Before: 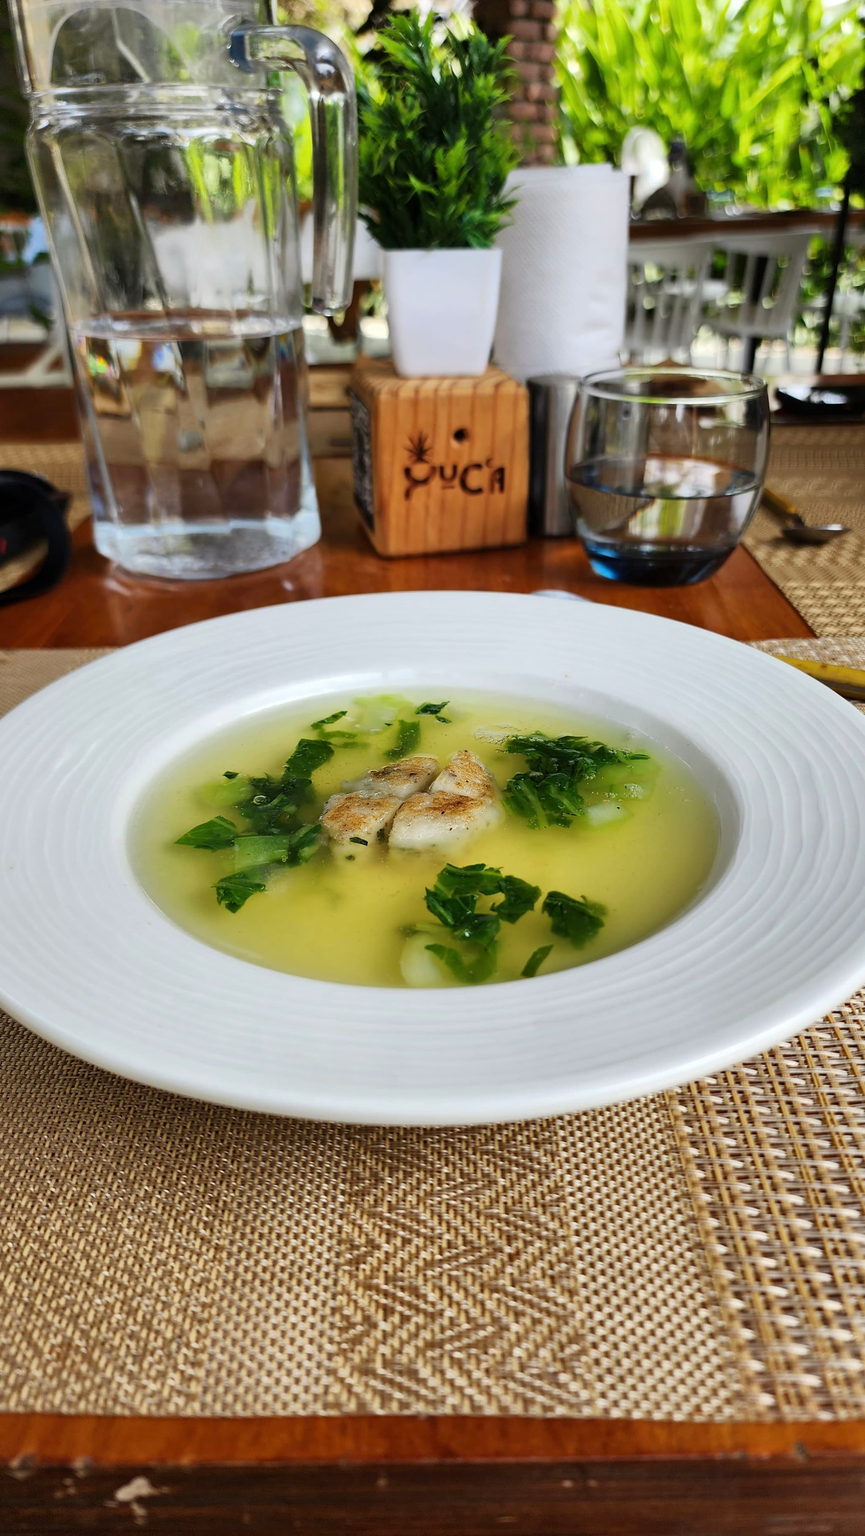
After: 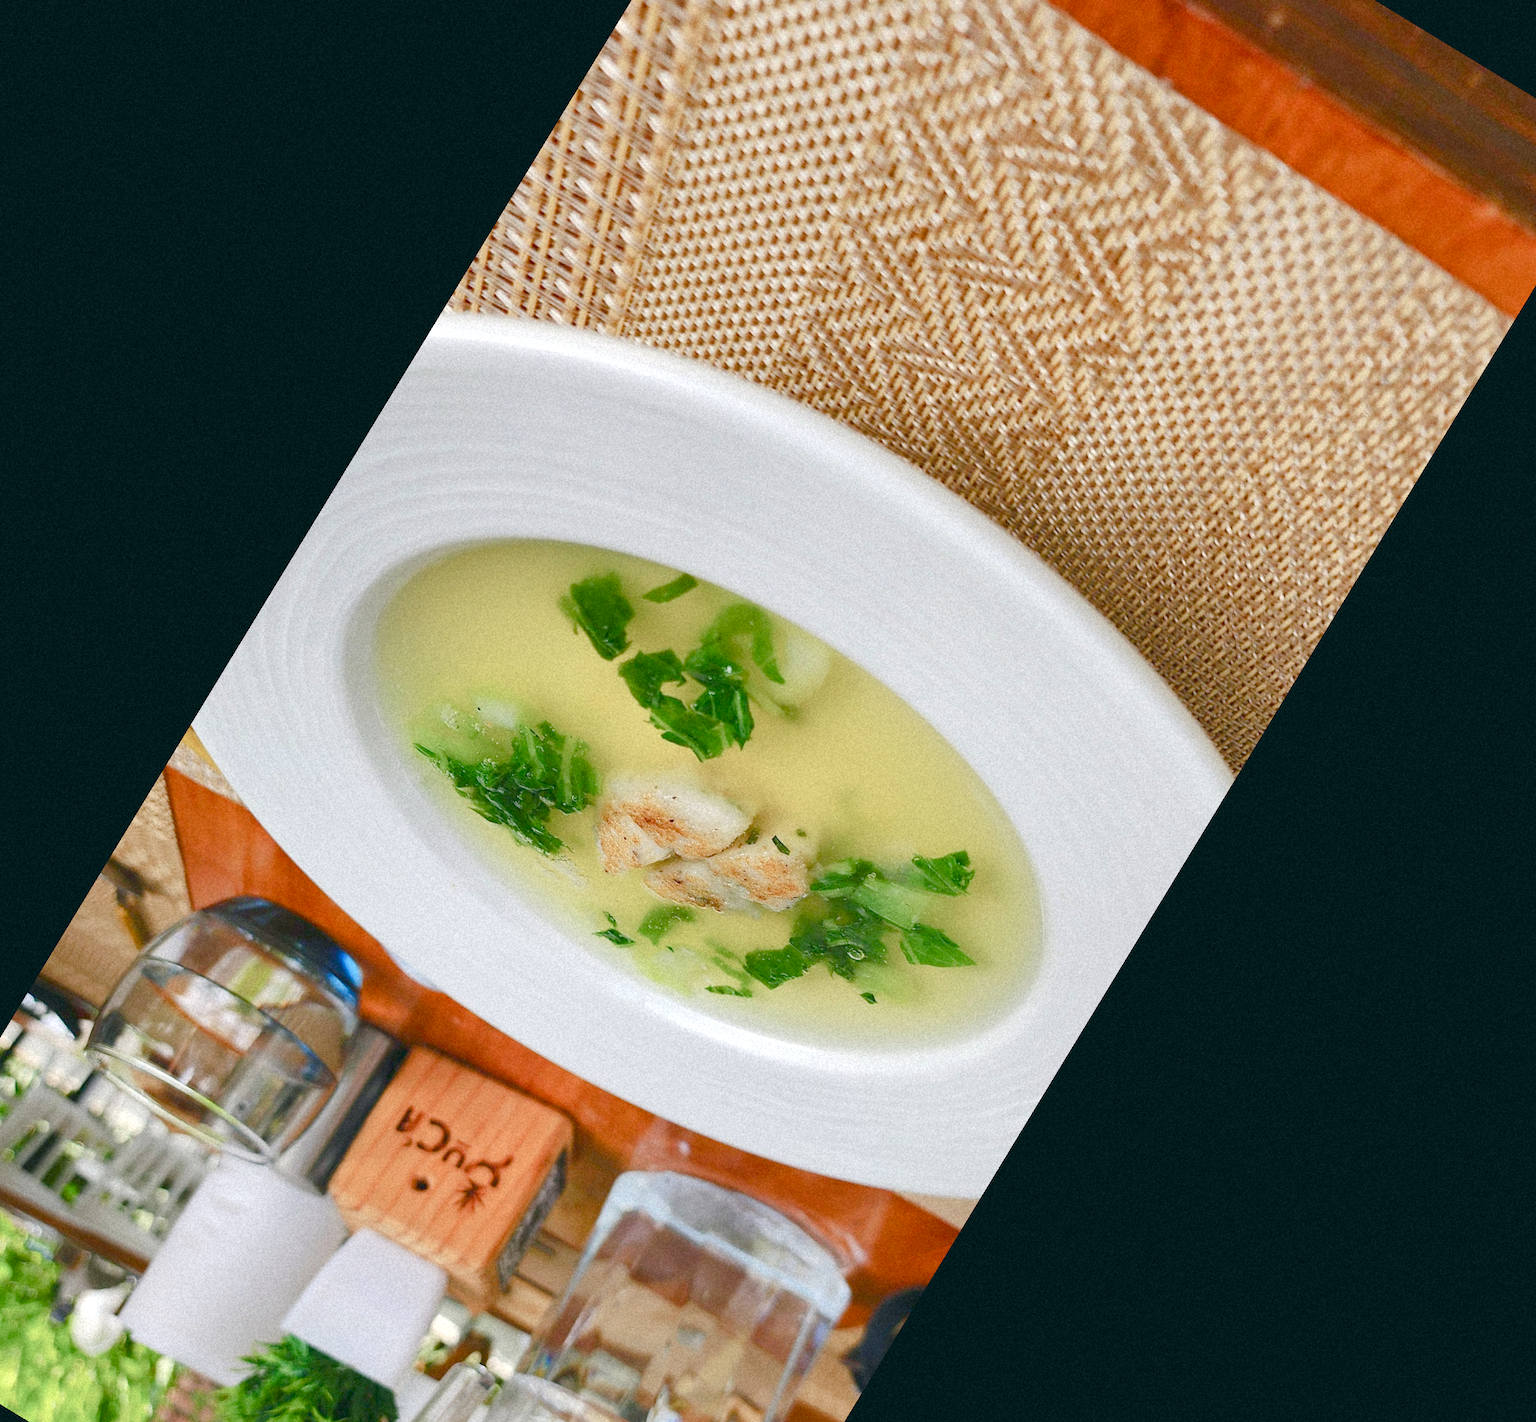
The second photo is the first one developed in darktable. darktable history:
exposure: black level correction 0, exposure 1.2 EV, compensate highlight preservation false
crop and rotate: angle 148.68°, left 9.111%, top 15.603%, right 4.588%, bottom 17.041%
rotate and perspective: rotation 0.72°, lens shift (vertical) -0.352, lens shift (horizontal) -0.051, crop left 0.152, crop right 0.859, crop top 0.019, crop bottom 0.964
grain: mid-tones bias 0%
color balance: mode lift, gamma, gain (sRGB), lift [1, 1, 1.022, 1.026]
base curve: curves: ch0 [(0, 0) (0.235, 0.266) (0.503, 0.496) (0.786, 0.72) (1, 1)]
color balance rgb: shadows lift › chroma 1%, shadows lift › hue 113°, highlights gain › chroma 0.2%, highlights gain › hue 333°, perceptual saturation grading › global saturation 20%, perceptual saturation grading › highlights -50%, perceptual saturation grading › shadows 25%, contrast -30%
